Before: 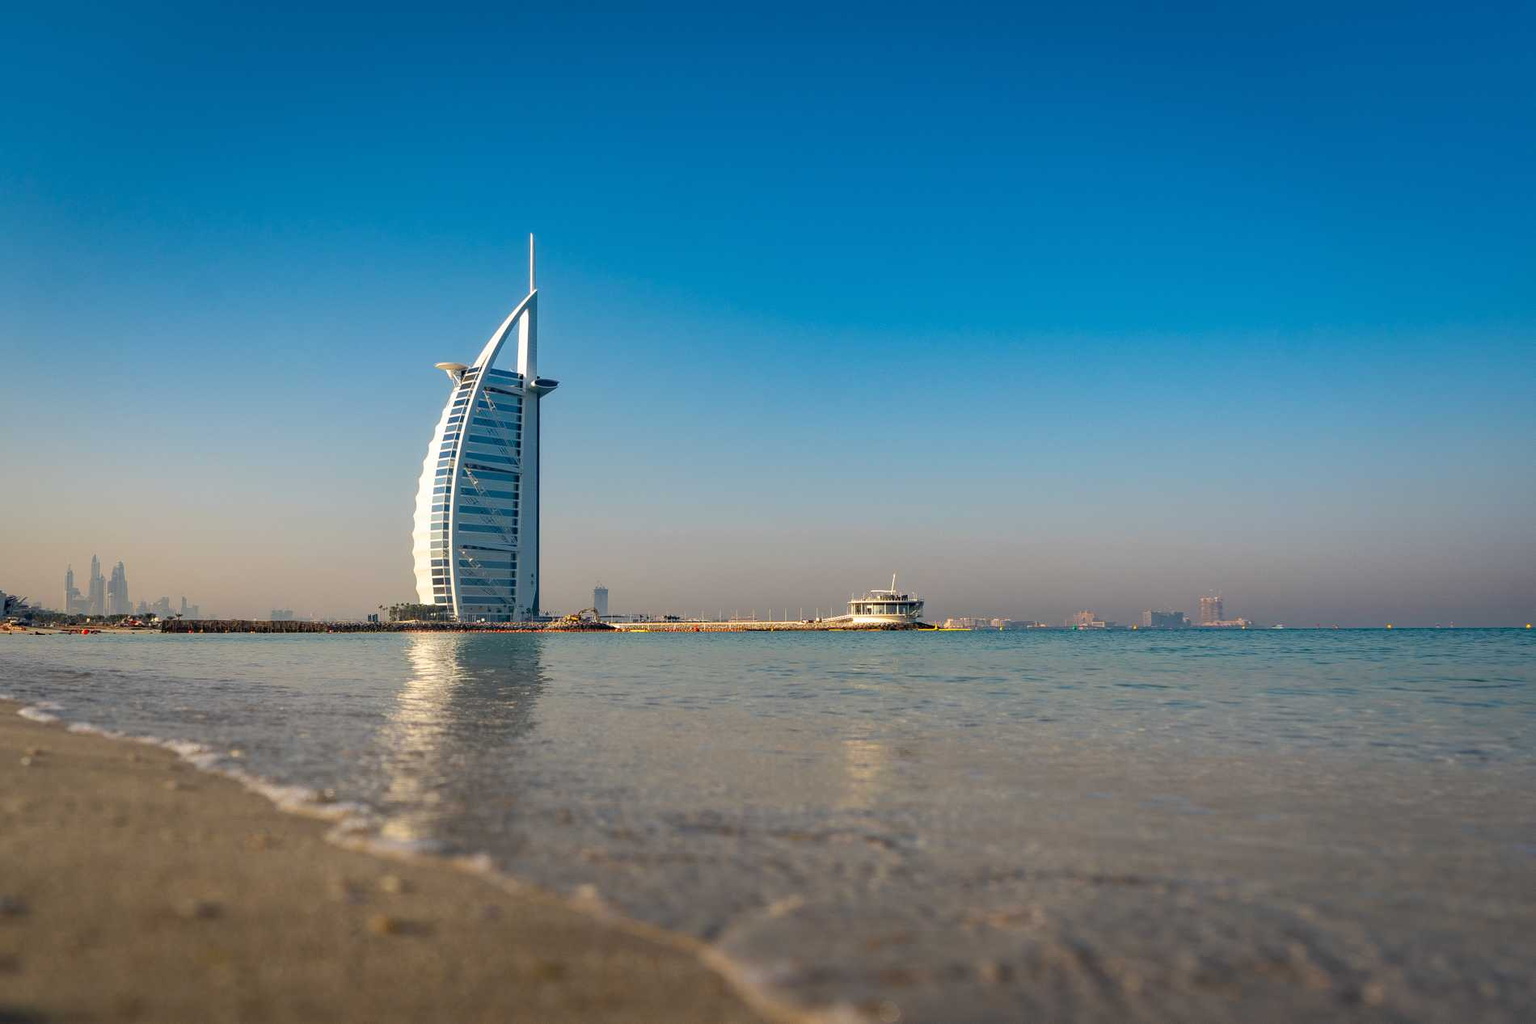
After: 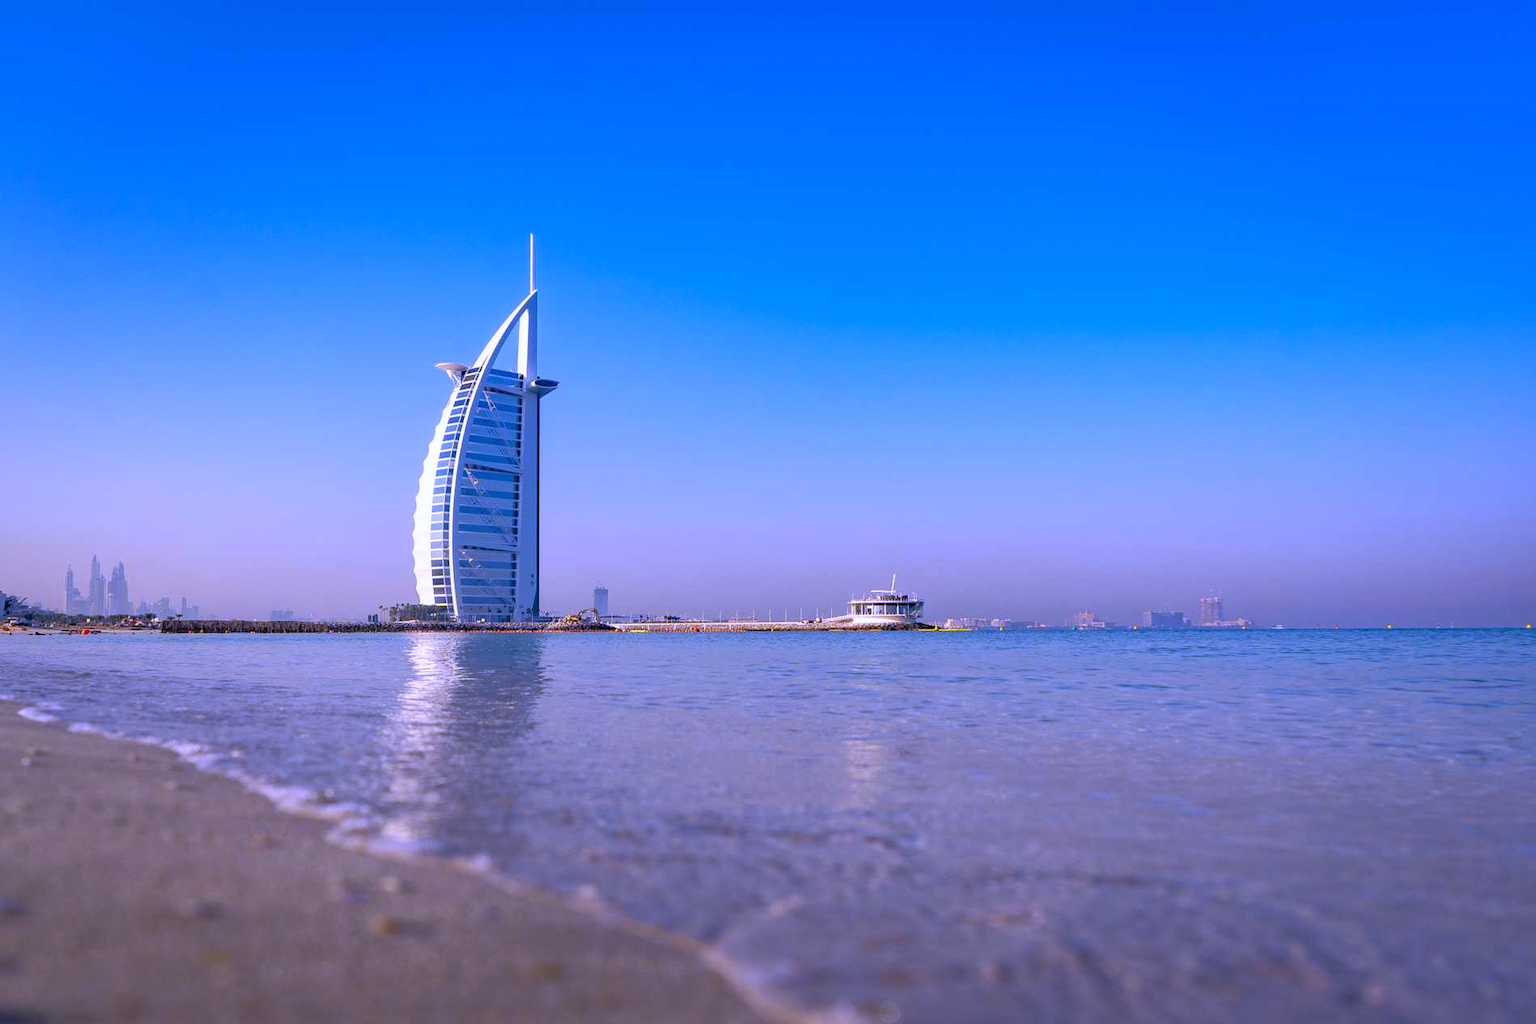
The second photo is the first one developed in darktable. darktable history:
white balance: red 0.98, blue 1.61
rgb curve: curves: ch0 [(0, 0) (0.053, 0.068) (0.122, 0.128) (1, 1)]
